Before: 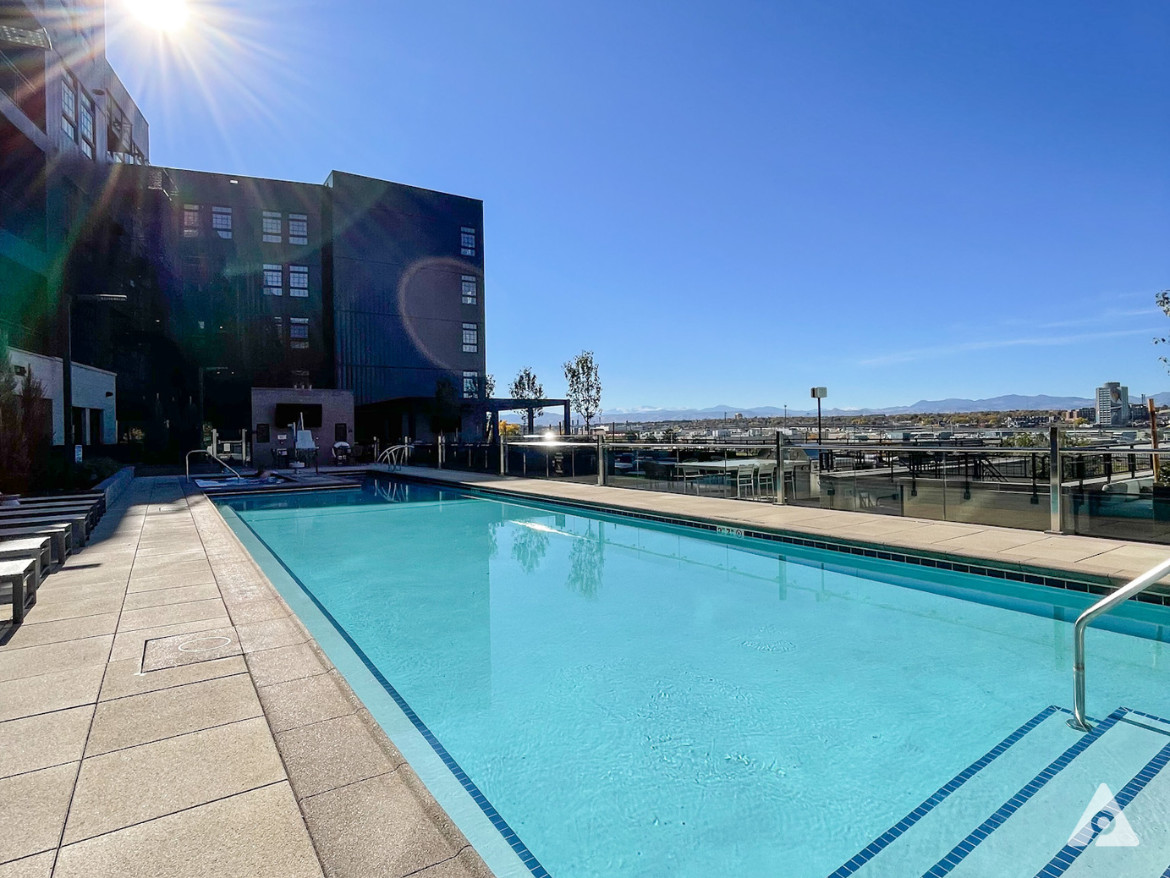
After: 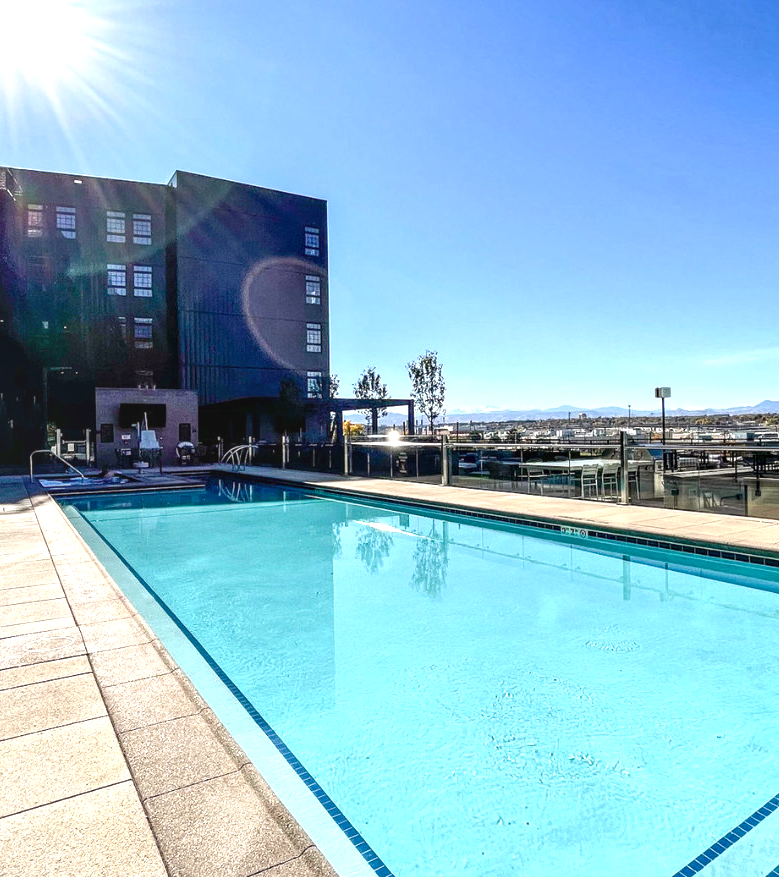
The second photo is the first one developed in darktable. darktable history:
exposure: black level correction 0.001, exposure 0.5 EV, compensate exposure bias true, compensate highlight preservation false
local contrast: detail 130%
color balance rgb: shadows lift › chroma 1%, shadows lift › hue 28.8°, power › hue 60°, highlights gain › chroma 1%, highlights gain › hue 60°, global offset › luminance 0.25%, perceptual saturation grading › highlights -20%, perceptual saturation grading › shadows 20%, perceptual brilliance grading › highlights 10%, perceptual brilliance grading › shadows -5%, global vibrance 19.67%
crop and rotate: left 13.342%, right 19.991%
